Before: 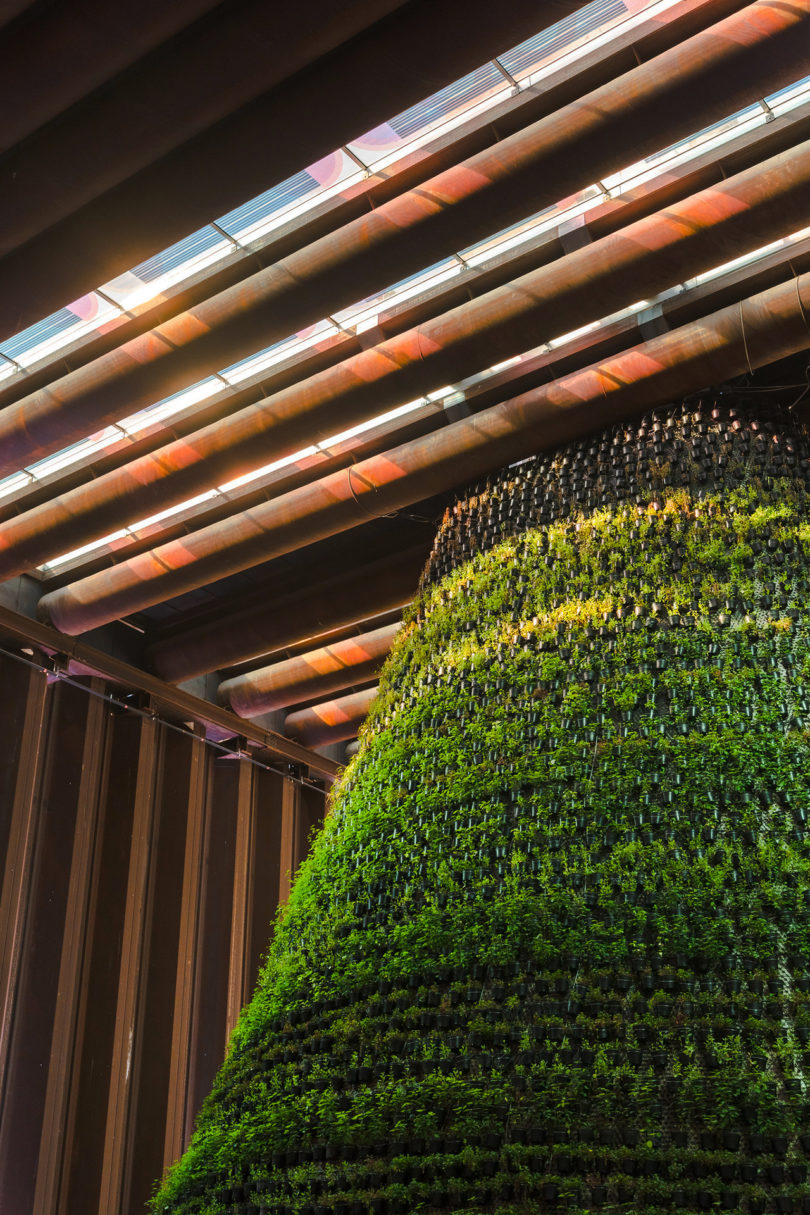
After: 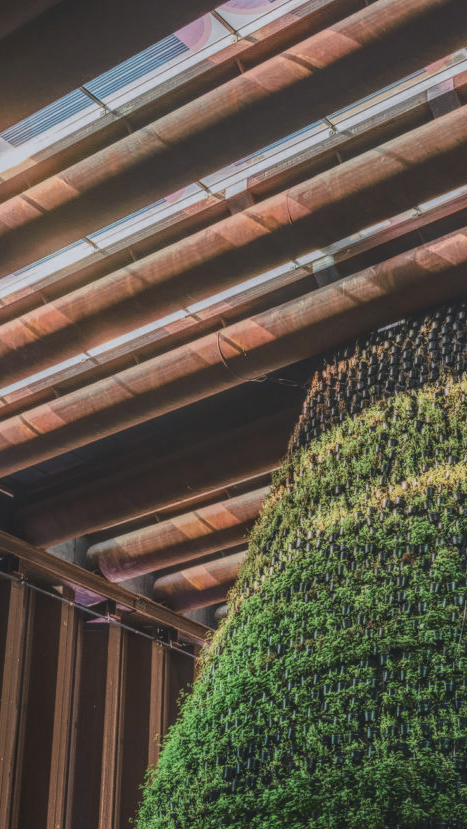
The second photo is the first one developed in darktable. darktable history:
exposure: exposure -0.048 EV, compensate highlight preservation false
crop: left 16.202%, top 11.208%, right 26.045%, bottom 20.557%
white balance: red 1.009, blue 1.027
local contrast: highlights 20%, shadows 30%, detail 200%, midtone range 0.2
tone curve: curves: ch0 [(0, 0.084) (0.155, 0.169) (0.46, 0.466) (0.751, 0.788) (1, 0.961)]; ch1 [(0, 0) (0.43, 0.408) (0.476, 0.469) (0.505, 0.503) (0.553, 0.563) (0.592, 0.581) (0.631, 0.625) (1, 1)]; ch2 [(0, 0) (0.505, 0.495) (0.55, 0.557) (0.583, 0.573) (1, 1)], color space Lab, independent channels, preserve colors none
contrast brightness saturation: contrast -0.05, saturation -0.41
